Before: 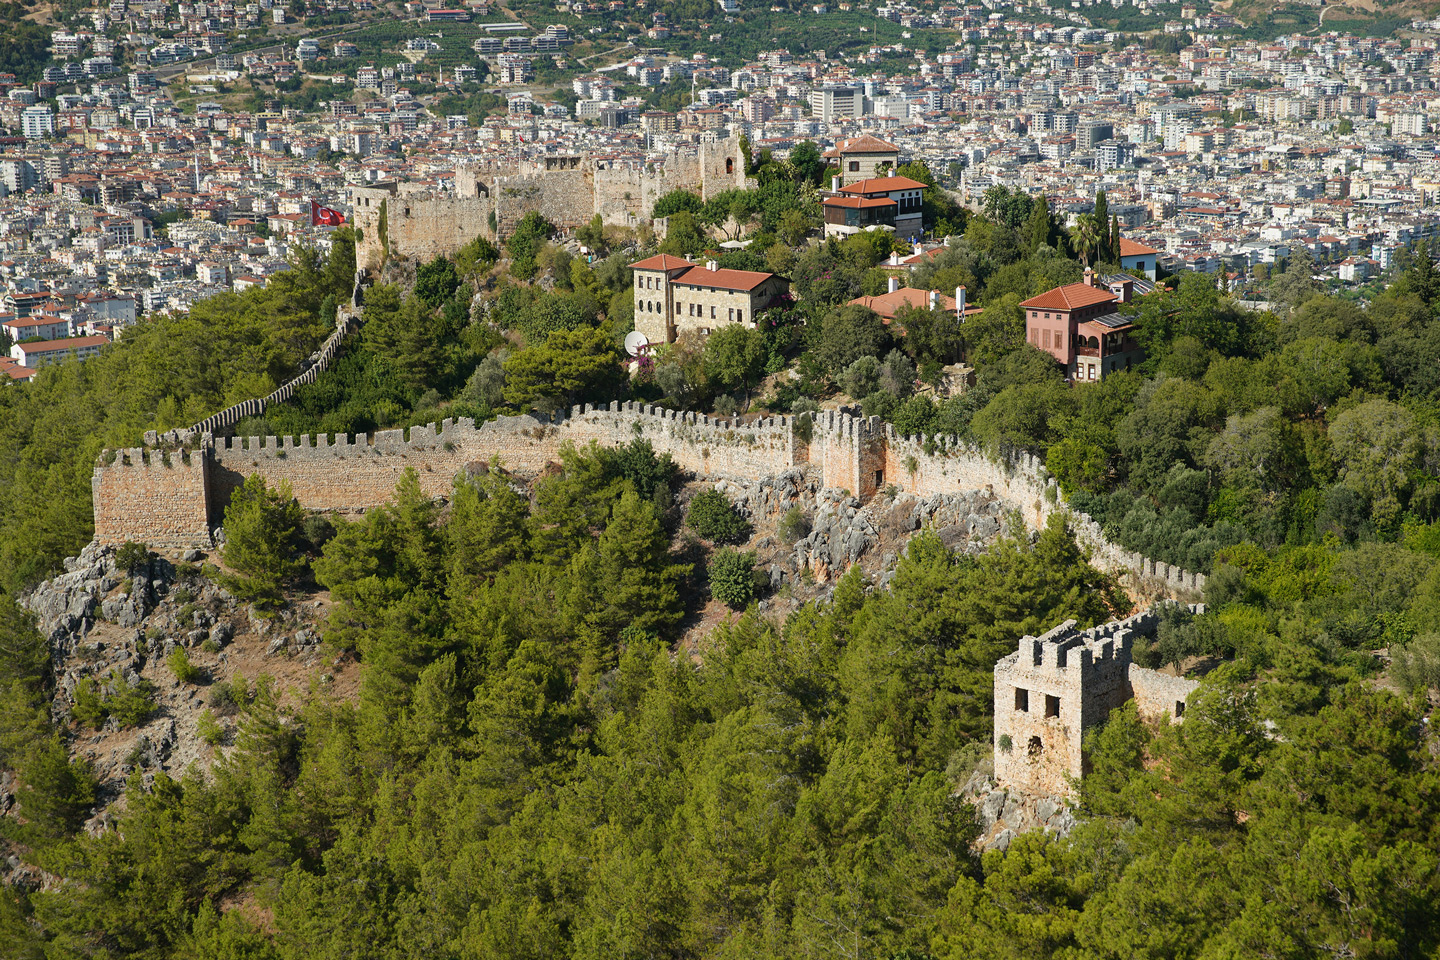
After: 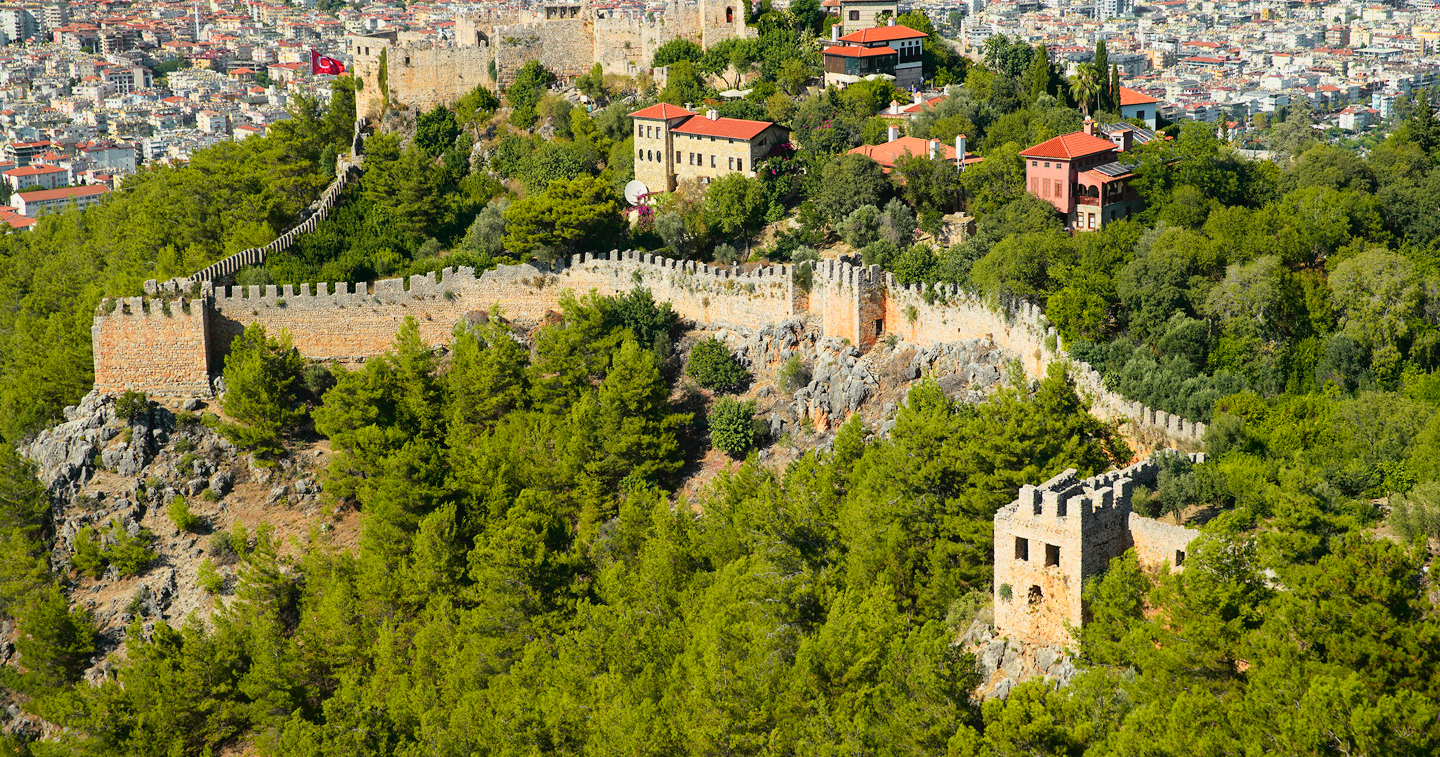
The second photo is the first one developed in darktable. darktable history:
tone curve: curves: ch0 [(0, 0.005) (0.103, 0.097) (0.18, 0.22) (0.378, 0.482) (0.504, 0.631) (0.663, 0.801) (0.834, 0.914) (1, 0.971)]; ch1 [(0, 0) (0.172, 0.123) (0.324, 0.253) (0.396, 0.388) (0.478, 0.461) (0.499, 0.498) (0.522, 0.528) (0.604, 0.692) (0.704, 0.818) (1, 1)]; ch2 [(0, 0) (0.411, 0.424) (0.496, 0.5) (0.515, 0.519) (0.555, 0.585) (0.628, 0.703) (1, 1)], color space Lab, independent channels, preserve colors none
crop and rotate: top 15.742%, bottom 5.313%
base curve: curves: ch0 [(0, 0) (0.74, 0.67) (1, 1)], preserve colors none
